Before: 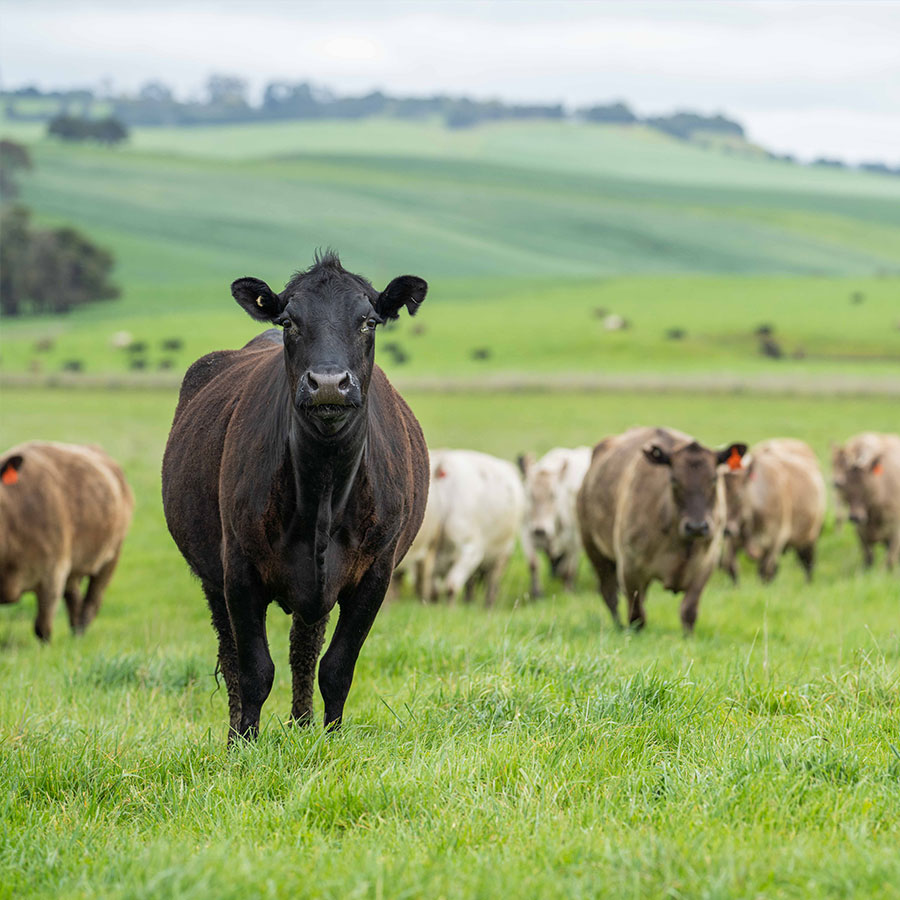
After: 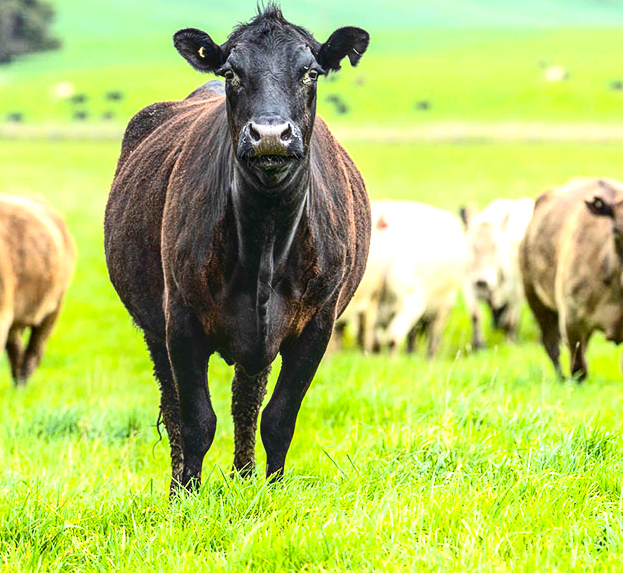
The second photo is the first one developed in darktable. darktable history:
local contrast: on, module defaults
contrast brightness saturation: contrast 0.28
exposure: black level correction 0, exposure 1.1 EV, compensate exposure bias true, compensate highlight preservation false
color balance rgb: perceptual saturation grading › global saturation 20%, global vibrance 20%
crop: left 6.488%, top 27.668%, right 24.183%, bottom 8.656%
